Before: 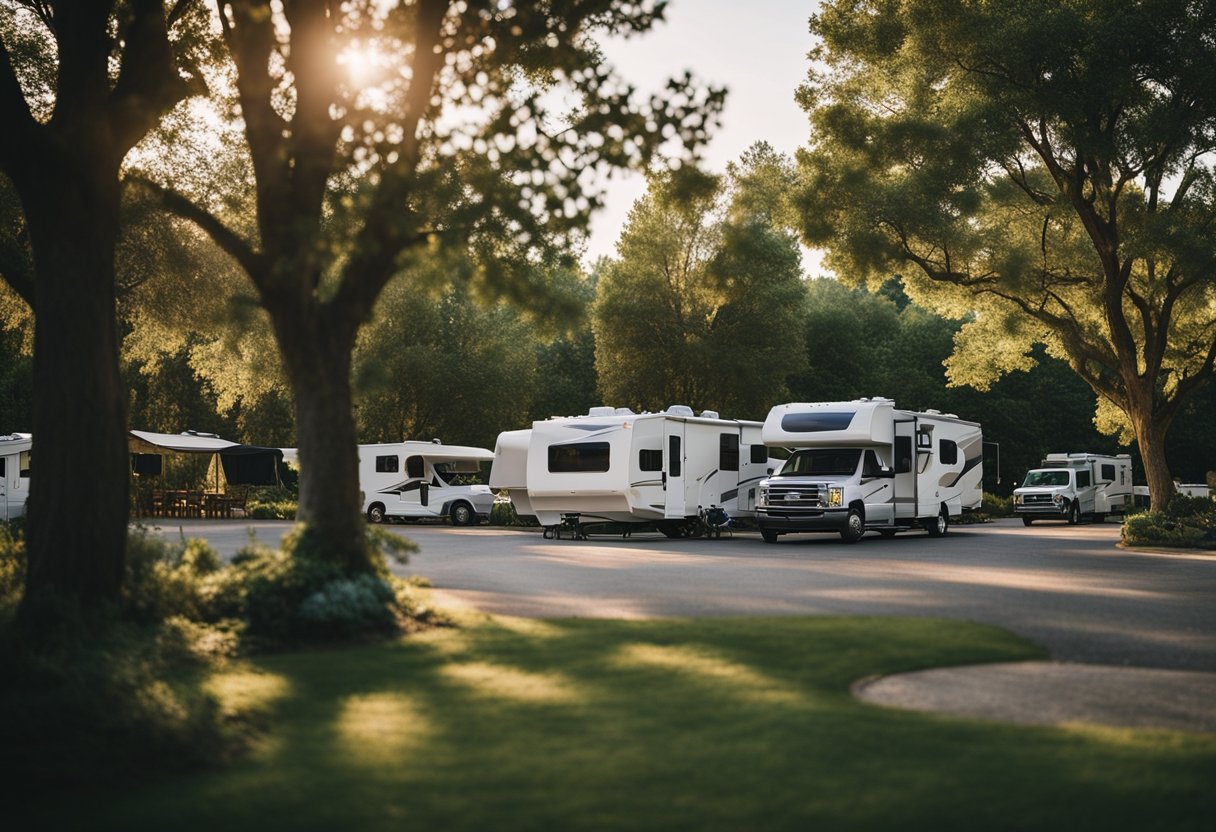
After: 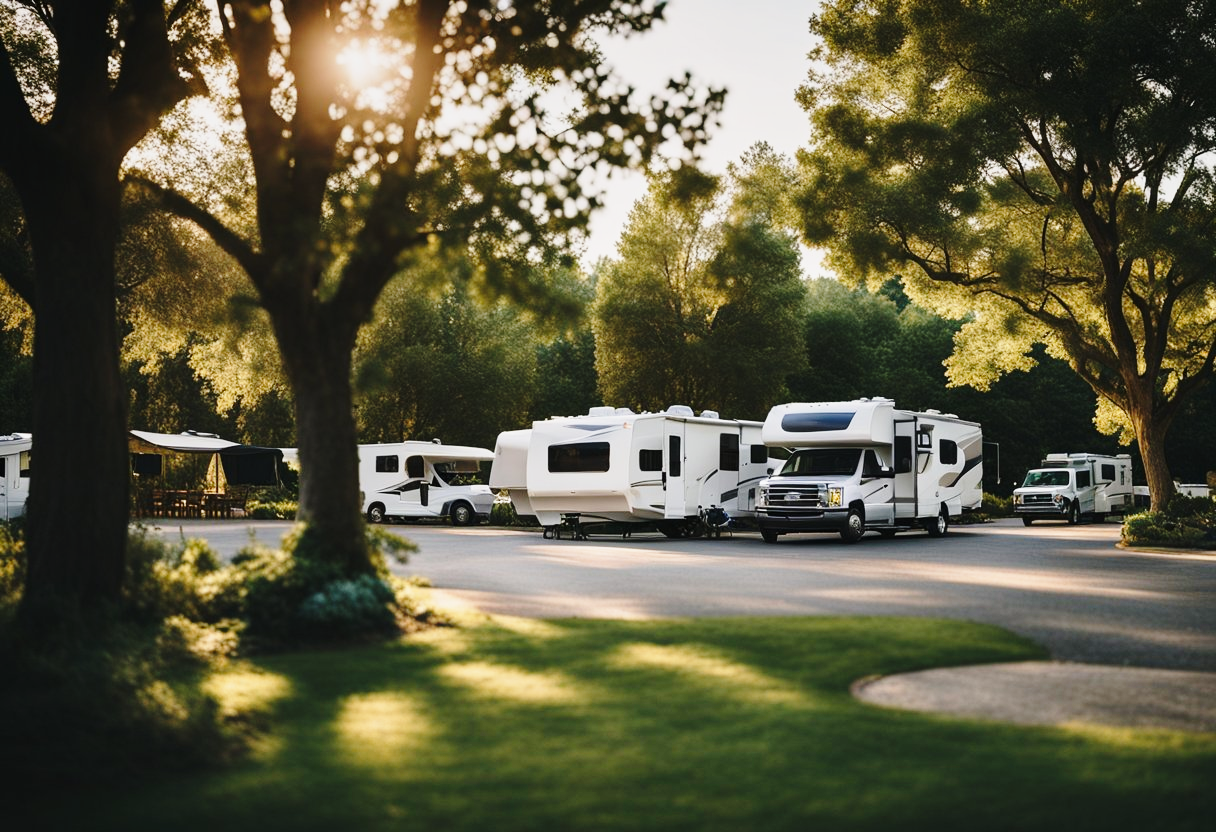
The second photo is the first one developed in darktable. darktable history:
graduated density: on, module defaults
base curve: curves: ch0 [(0, 0) (0.028, 0.03) (0.121, 0.232) (0.46, 0.748) (0.859, 0.968) (1, 1)], preserve colors none
